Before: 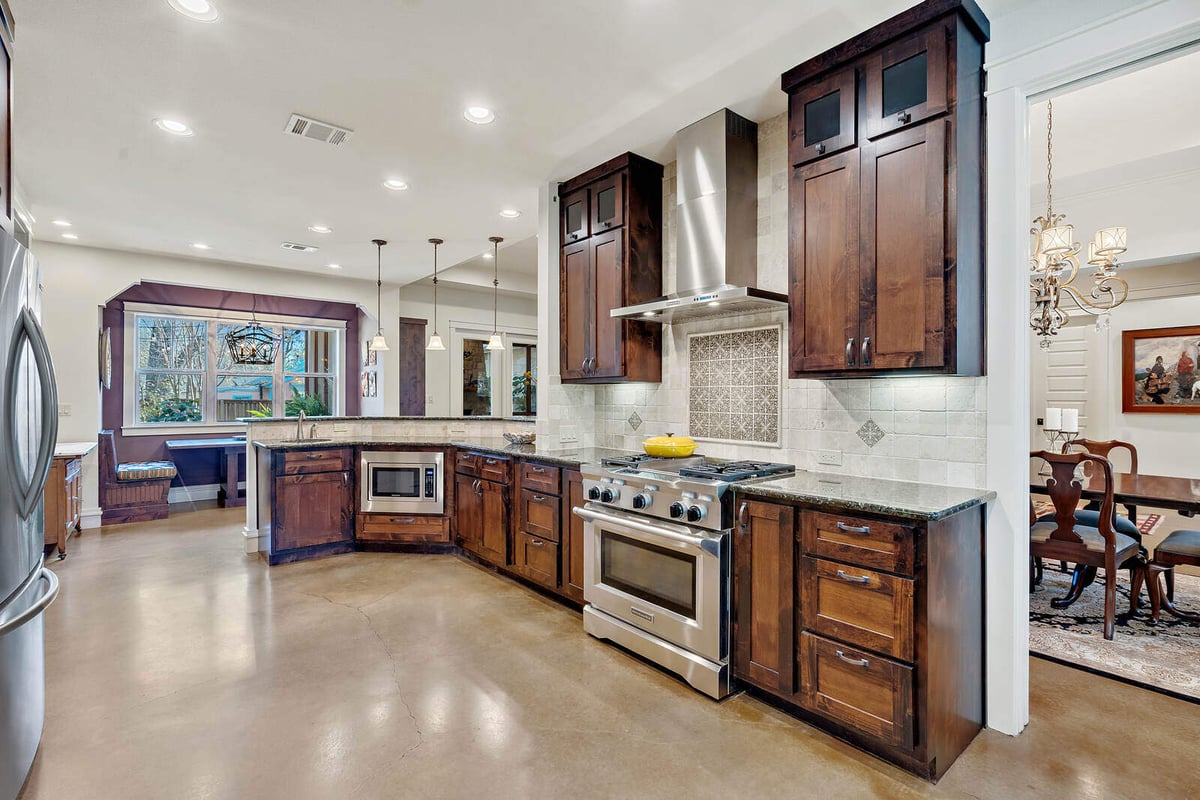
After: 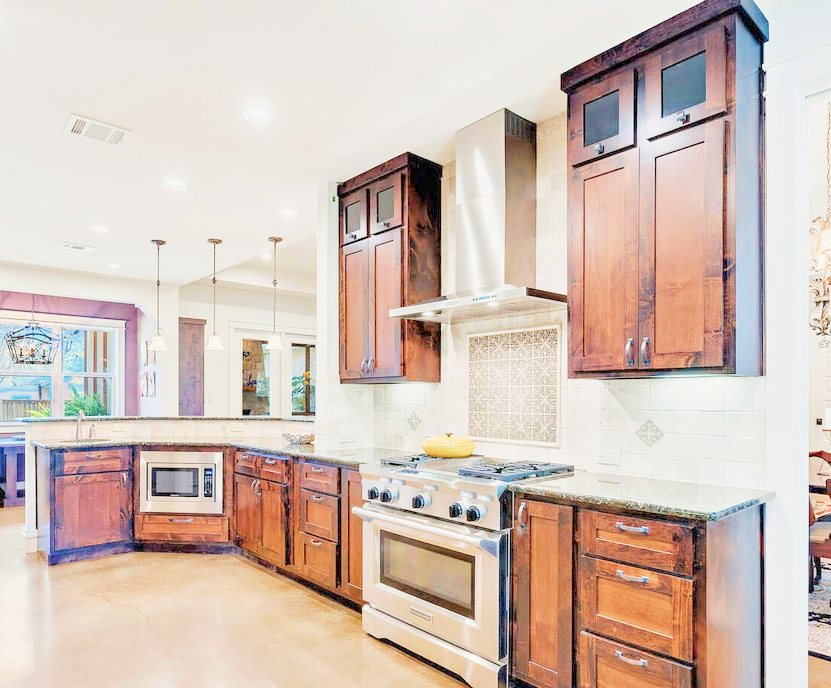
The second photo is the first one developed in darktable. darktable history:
crop: left 18.479%, right 12.2%, bottom 13.971%
filmic rgb: middle gray luminance 2.5%, black relative exposure -10 EV, white relative exposure 7 EV, threshold 6 EV, dynamic range scaling 10%, target black luminance 0%, hardness 3.19, latitude 44.39%, contrast 0.682, highlights saturation mix 5%, shadows ↔ highlights balance 13.63%, add noise in highlights 0, color science v3 (2019), use custom middle-gray values true, iterations of high-quality reconstruction 0, contrast in highlights soft, enable highlight reconstruction true
